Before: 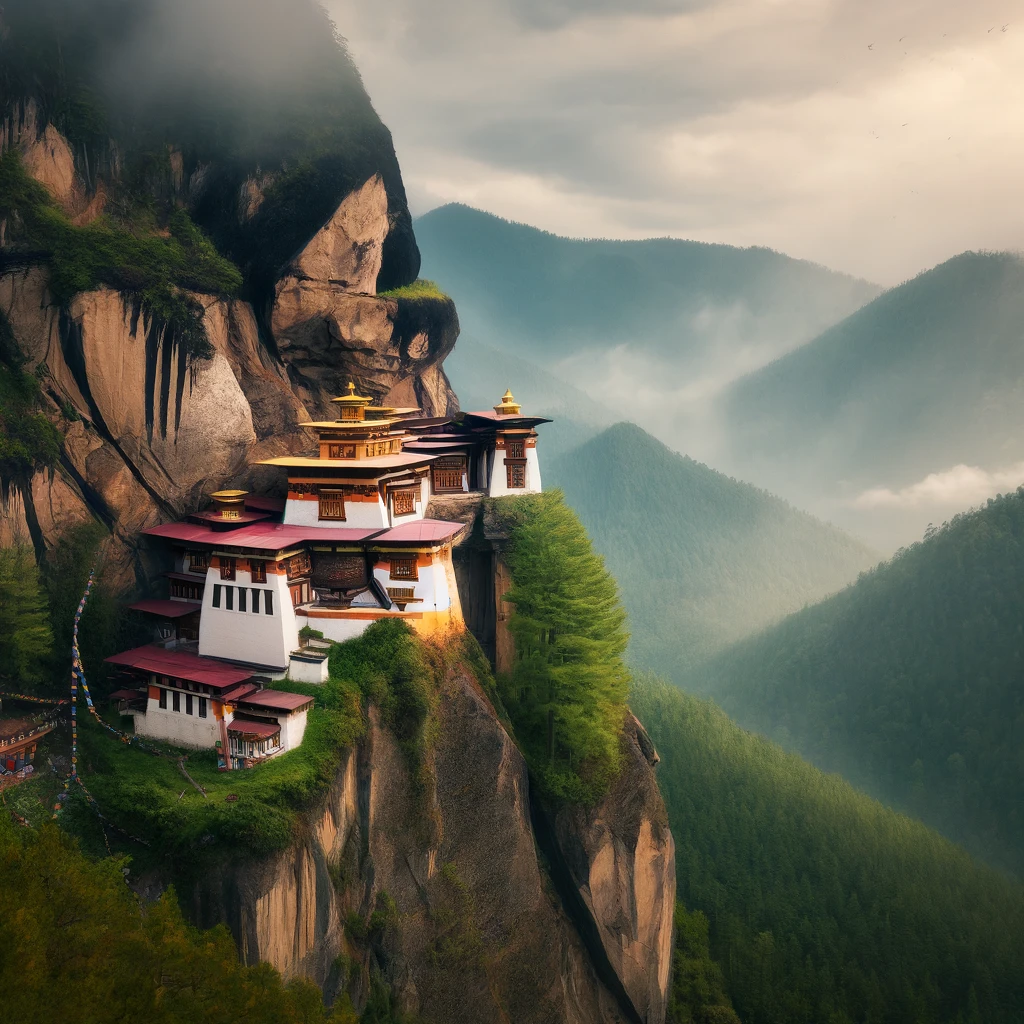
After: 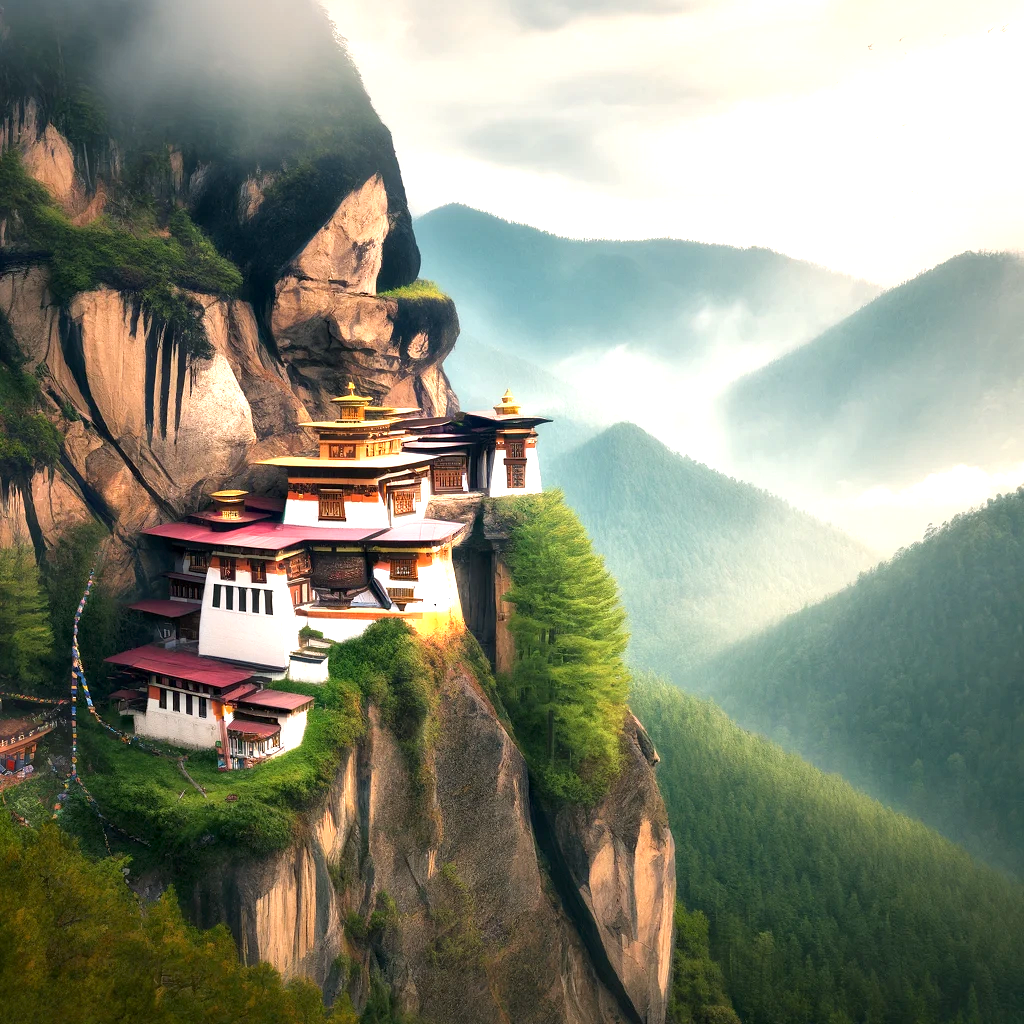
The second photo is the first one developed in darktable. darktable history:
local contrast: mode bilateral grid, contrast 20, coarseness 50, detail 120%, midtone range 0.2
exposure: black level correction 0.001, exposure 1.129 EV, compensate exposure bias true, compensate highlight preservation false
sharpen: radius 2.883, amount 0.868, threshold 47.523
